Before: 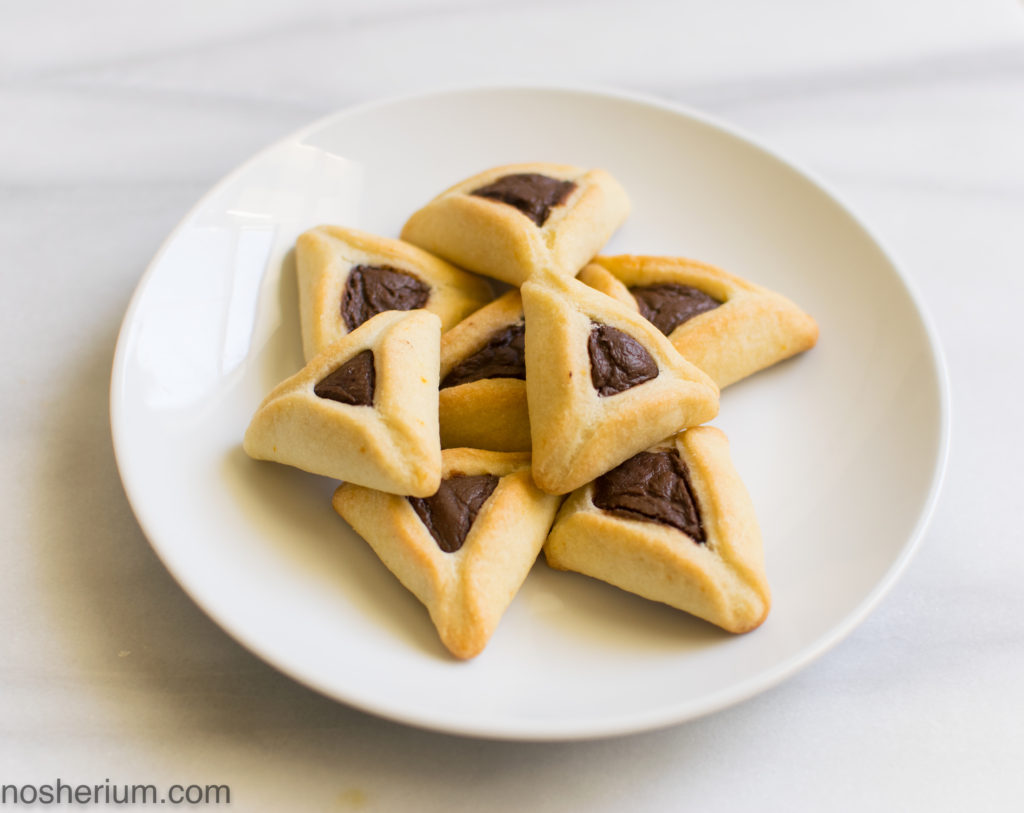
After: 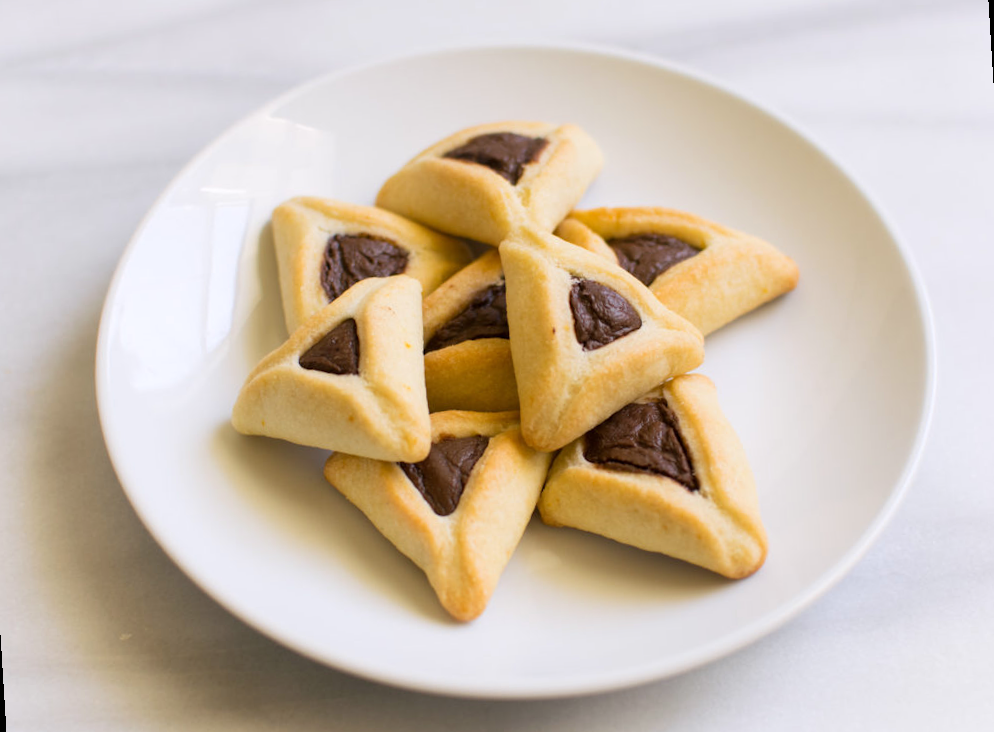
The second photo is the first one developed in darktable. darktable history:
white balance: red 1.004, blue 1.024
rotate and perspective: rotation -3.52°, crop left 0.036, crop right 0.964, crop top 0.081, crop bottom 0.919
